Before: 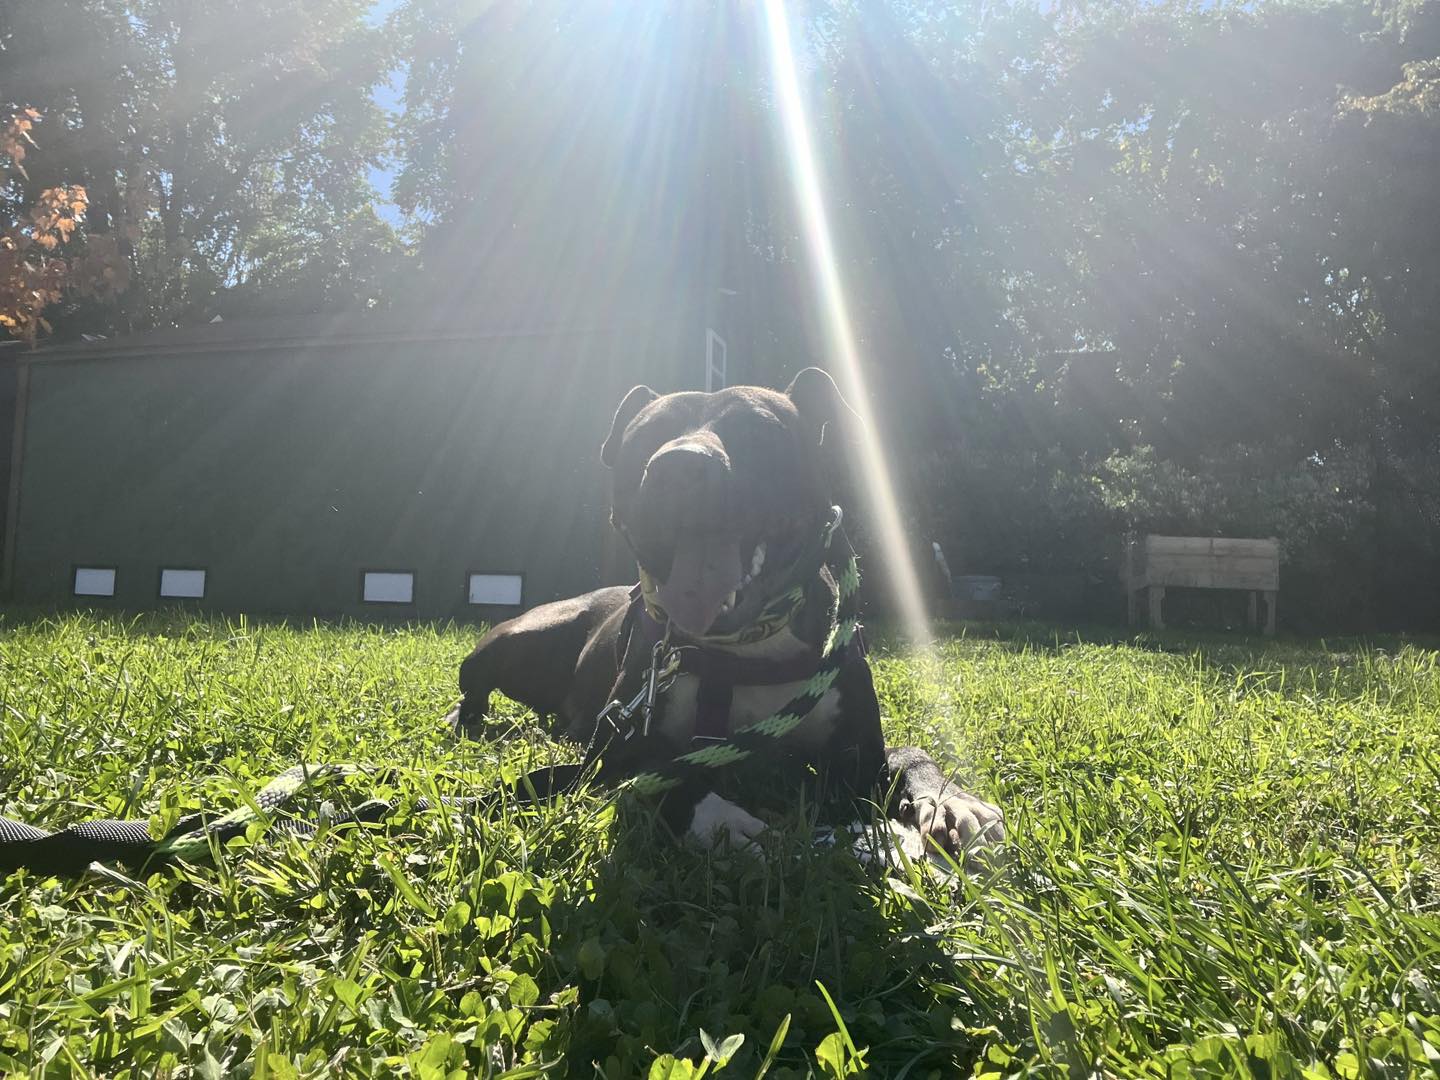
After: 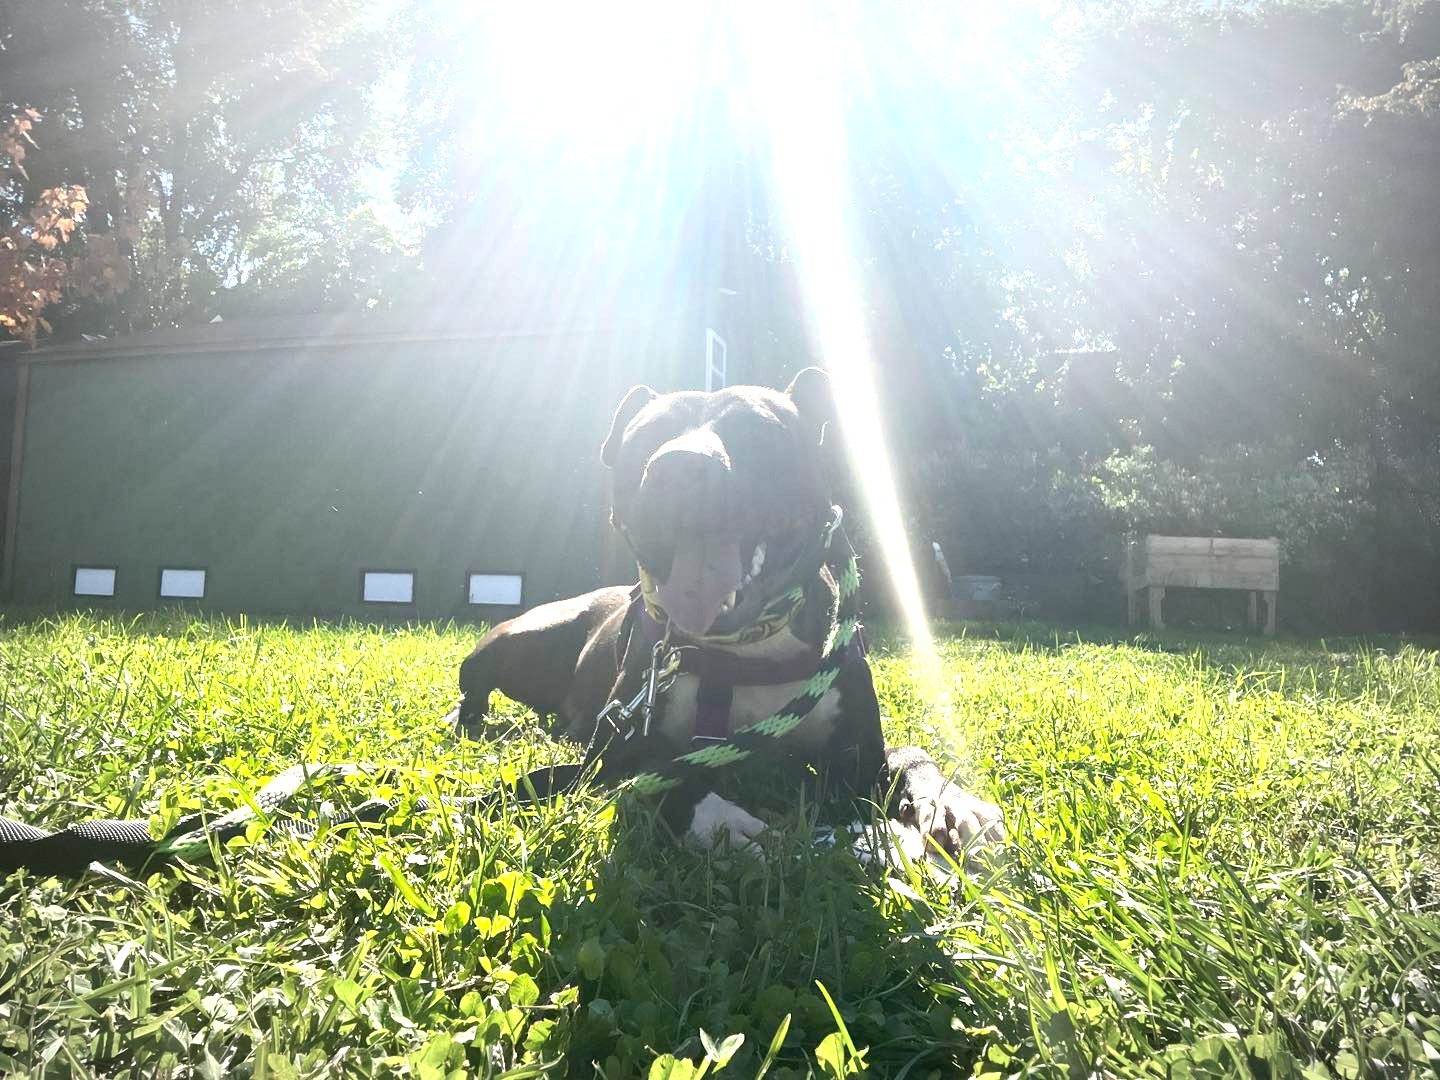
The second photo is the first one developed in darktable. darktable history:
vignetting: automatic ratio true
exposure: black level correction 0, exposure 1.2 EV, compensate exposure bias true, compensate highlight preservation false
